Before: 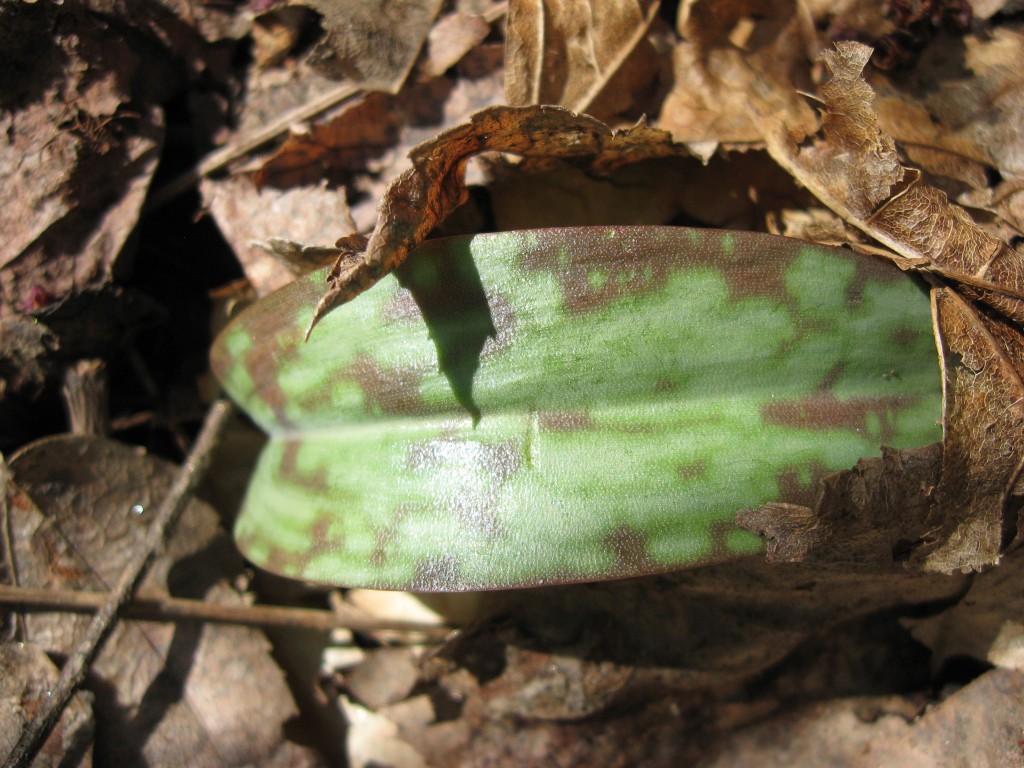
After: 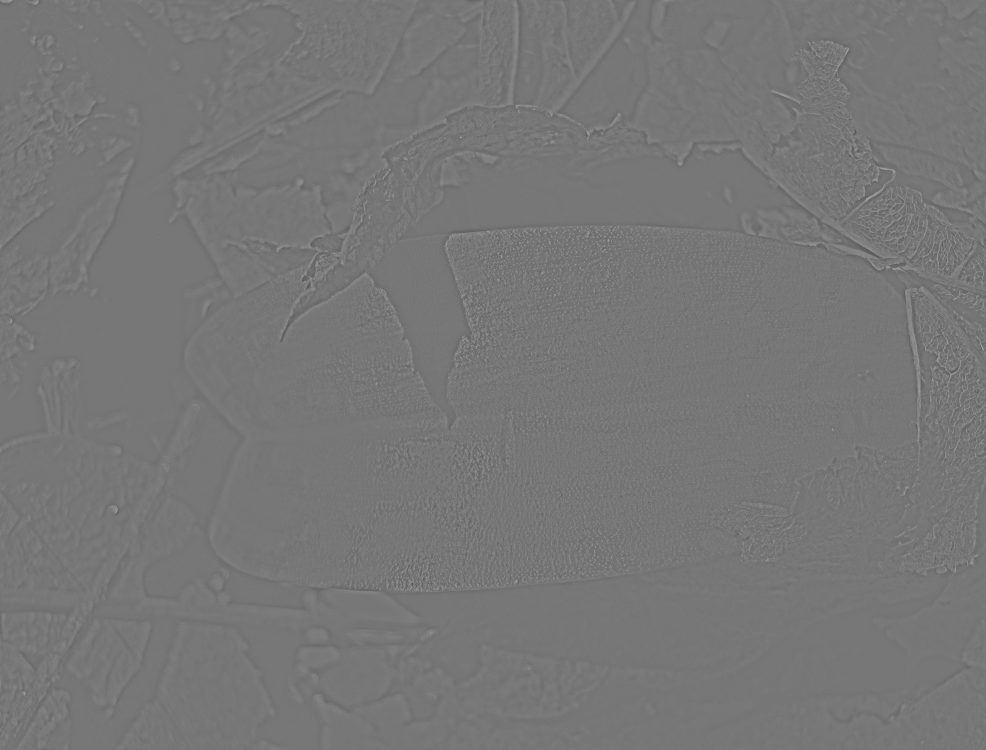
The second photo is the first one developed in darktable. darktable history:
crop and rotate: left 2.536%, right 1.107%, bottom 2.246%
local contrast: detail 130%
highpass: sharpness 5.84%, contrast boost 8.44%
